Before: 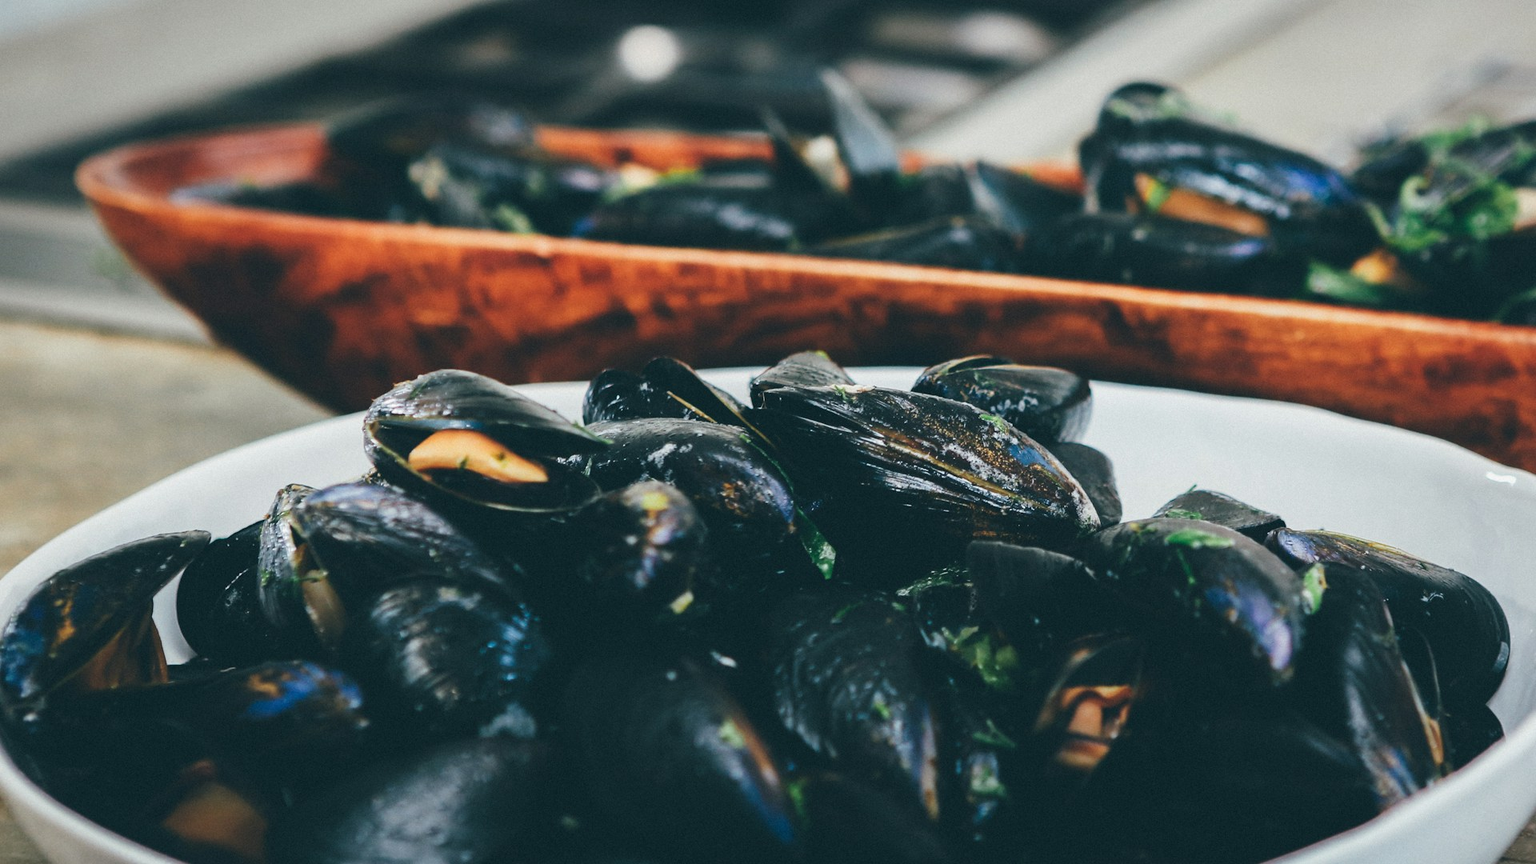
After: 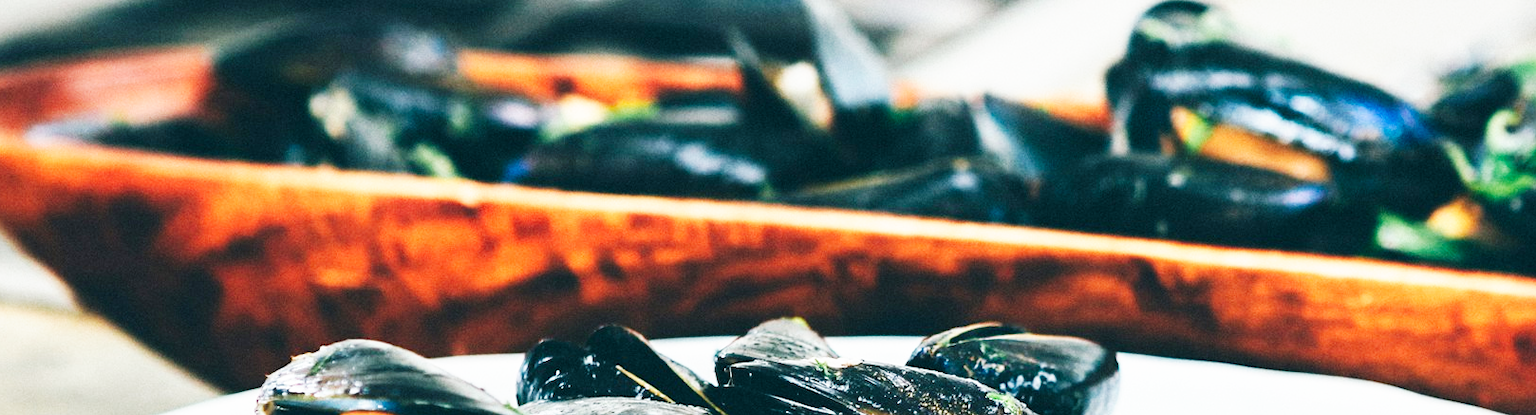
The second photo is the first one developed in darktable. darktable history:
base curve: curves: ch0 [(0, 0) (0.007, 0.004) (0.027, 0.03) (0.046, 0.07) (0.207, 0.54) (0.442, 0.872) (0.673, 0.972) (1, 1)], preserve colors none
crop and rotate: left 9.666%, top 9.664%, right 6.052%, bottom 49.771%
